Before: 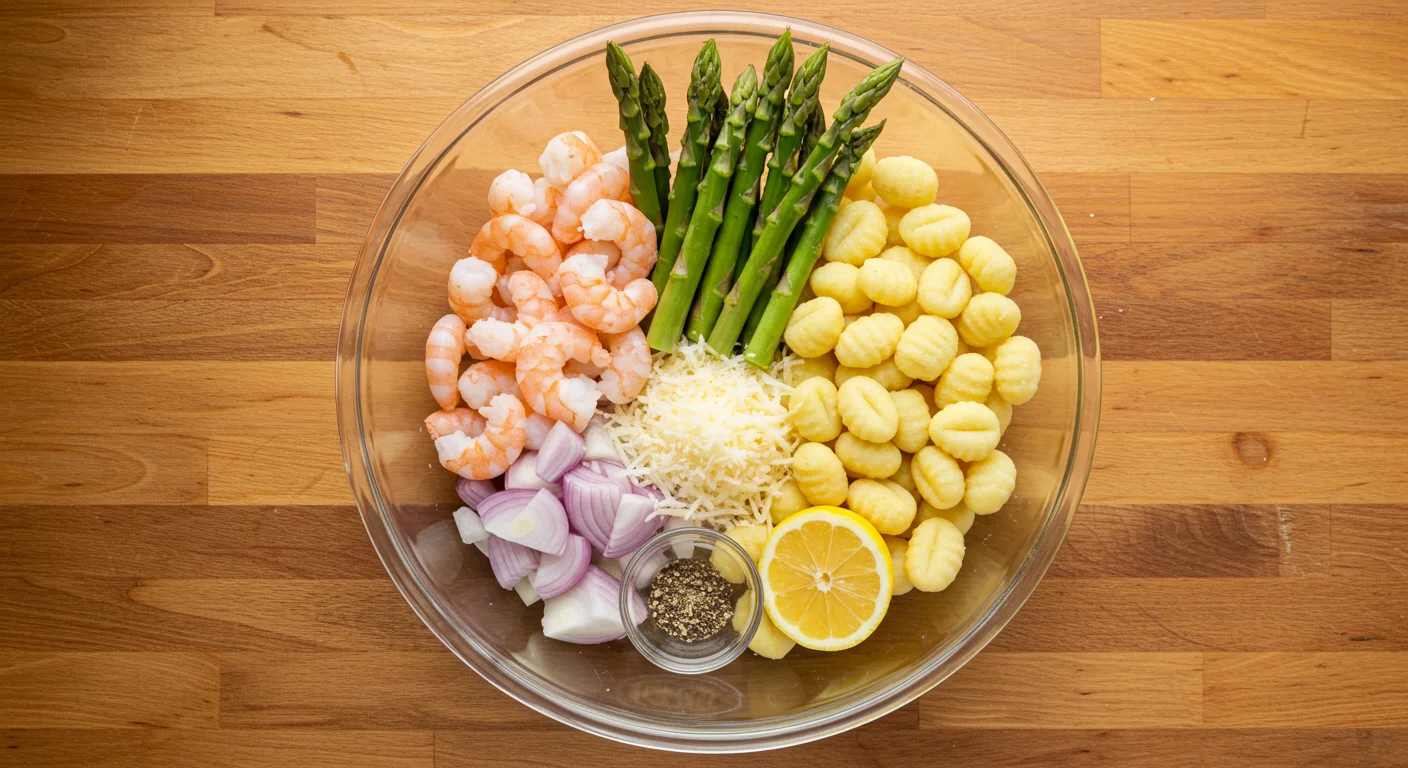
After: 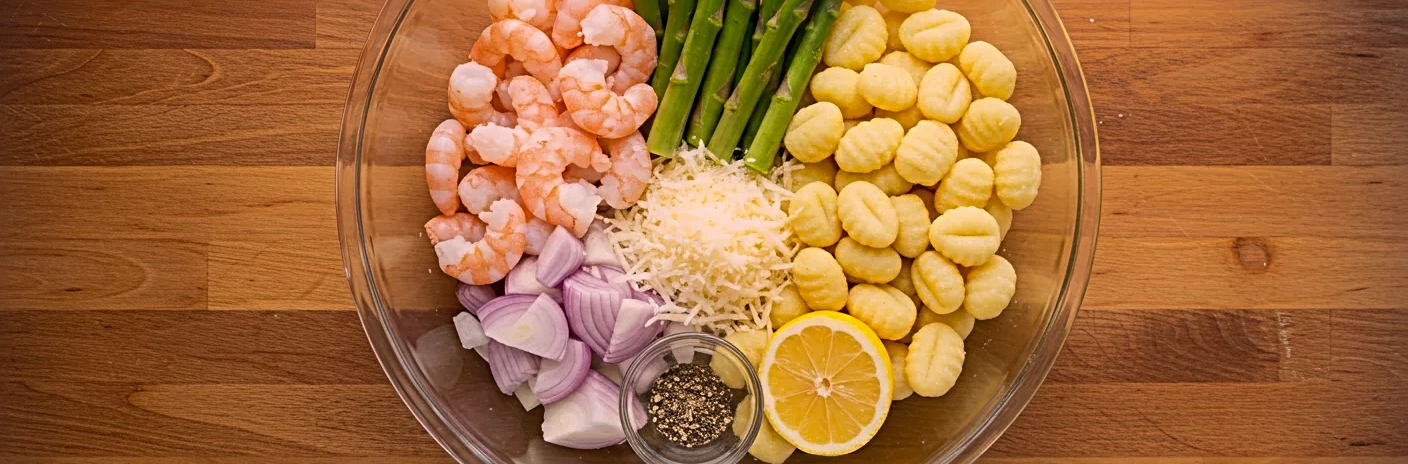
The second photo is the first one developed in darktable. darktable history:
shadows and highlights: radius 127.73, shadows 30.44, highlights -30.62, low approximation 0.01, soften with gaussian
base curve: curves: ch0 [(0, 0) (0.303, 0.277) (1, 1)], preserve colors none
crop and rotate: top 25.514%, bottom 14.016%
sharpen: radius 3.949
vignetting: brightness -0.52, saturation -0.51, center (-0.028, 0.232), dithering 8-bit output, unbound false
contrast equalizer: octaves 7, y [[0.5, 0.5, 0.468, 0.5, 0.5, 0.5], [0.5 ×6], [0.5 ×6], [0 ×6], [0 ×6]]
tone equalizer: -8 EV 0.282 EV, -7 EV 0.445 EV, -6 EV 0.439 EV, -5 EV 0.213 EV, -3 EV -0.263 EV, -2 EV -0.4 EV, -1 EV -0.402 EV, +0 EV -0.22 EV
color correction: highlights a* 12.79, highlights b* 5.52
